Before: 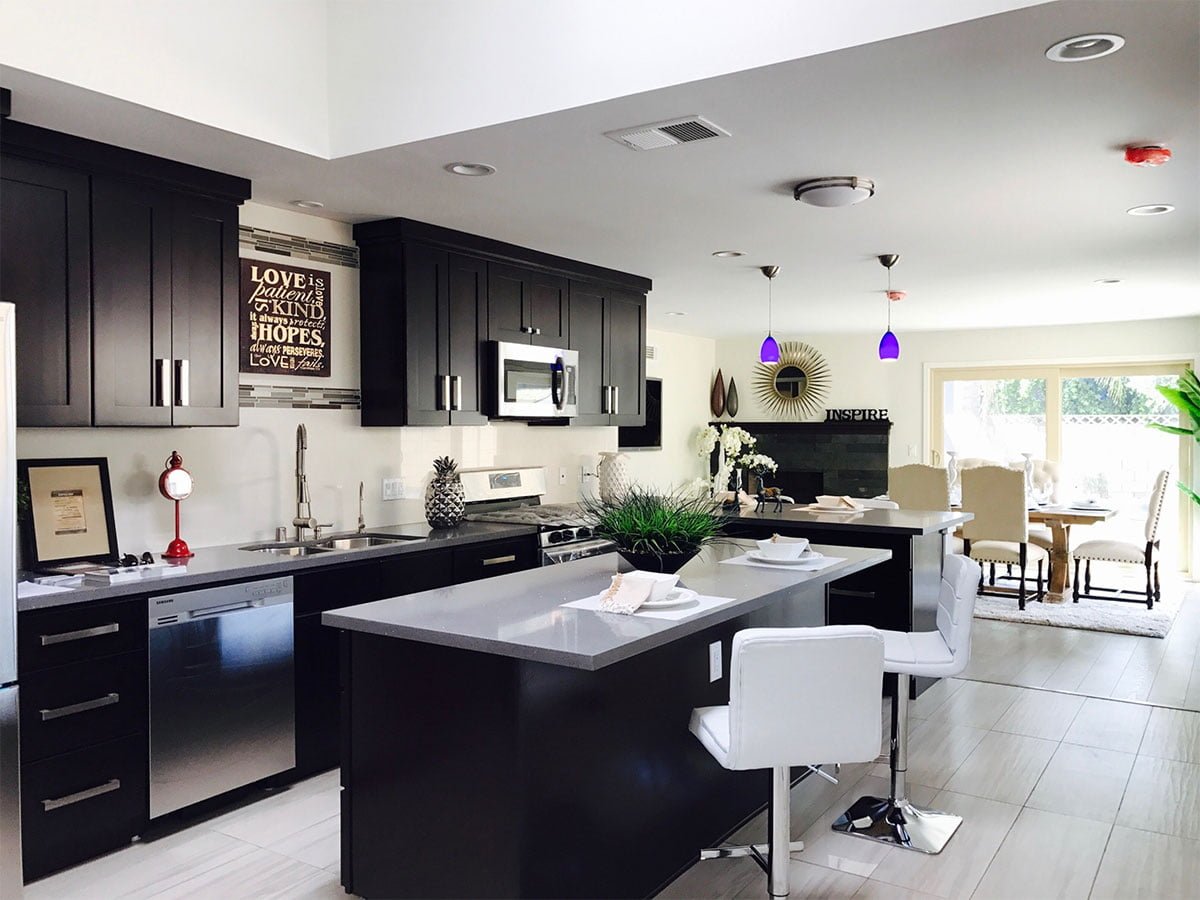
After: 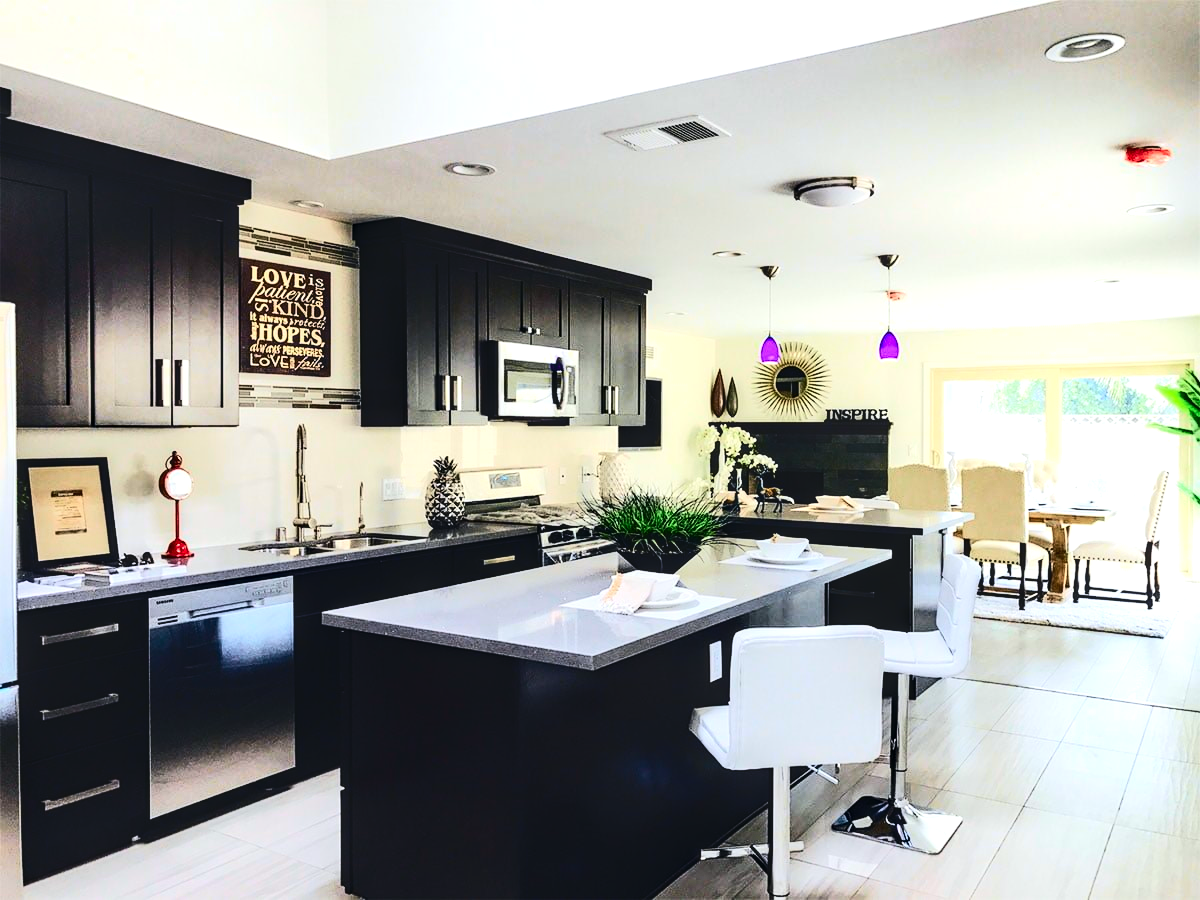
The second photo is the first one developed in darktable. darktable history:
local contrast: on, module defaults
tone curve: curves: ch0 [(0, 0) (0.114, 0.083) (0.291, 0.3) (0.447, 0.535) (0.602, 0.712) (0.772, 0.864) (0.999, 0.978)]; ch1 [(0, 0) (0.389, 0.352) (0.458, 0.433) (0.486, 0.474) (0.509, 0.505) (0.535, 0.541) (0.555, 0.557) (0.677, 0.724) (1, 1)]; ch2 [(0, 0) (0.369, 0.388) (0.449, 0.431) (0.501, 0.5) (0.528, 0.552) (0.561, 0.596) (0.697, 0.721) (1, 1)], color space Lab, independent channels, preserve colors none
tone equalizer: -8 EV -0.75 EV, -7 EV -0.7 EV, -6 EV -0.6 EV, -5 EV -0.4 EV, -3 EV 0.4 EV, -2 EV 0.6 EV, -1 EV 0.7 EV, +0 EV 0.75 EV, edges refinement/feathering 500, mask exposure compensation -1.57 EV, preserve details no
contrast brightness saturation: contrast 0.14
